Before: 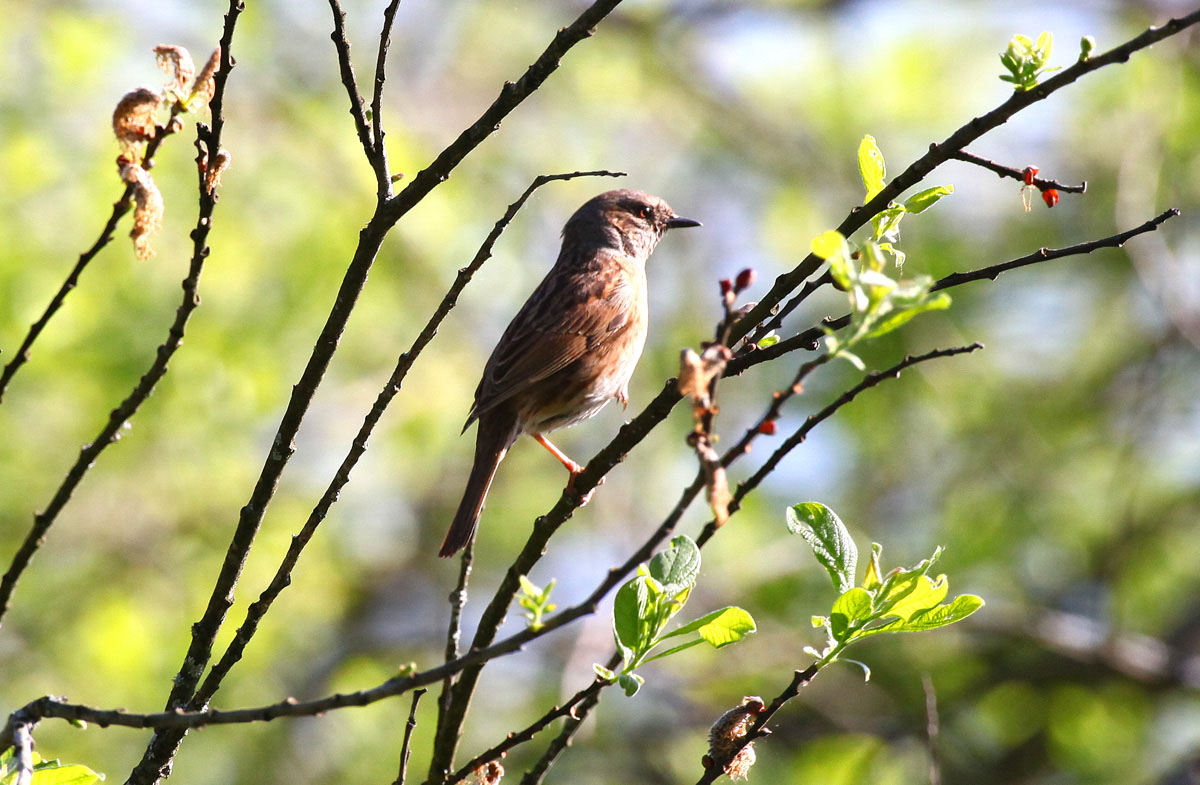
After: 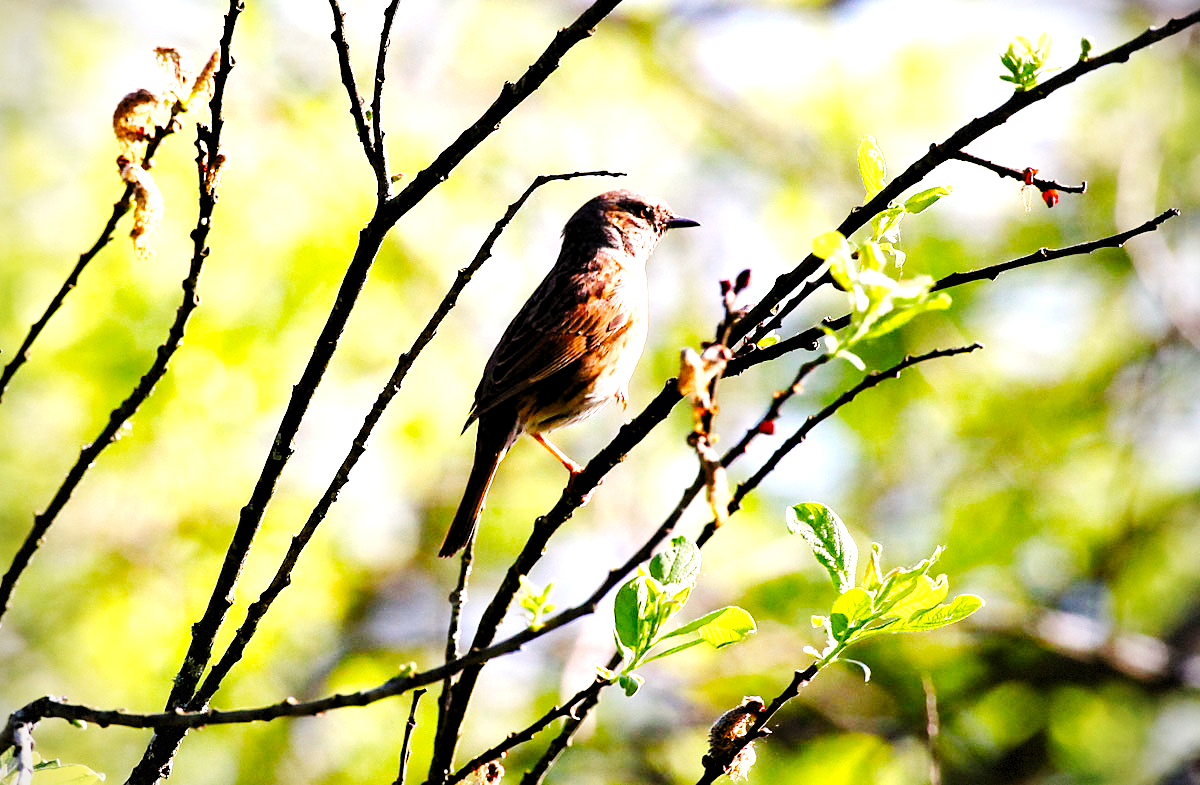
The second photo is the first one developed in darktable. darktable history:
base curve: curves: ch0 [(0, 0) (0.036, 0.025) (0.121, 0.166) (0.206, 0.329) (0.605, 0.79) (1, 1)], preserve colors none
sharpen: radius 1.593, amount 0.367, threshold 1.438
levels: levels [0.062, 0.494, 0.925]
vignetting: fall-off start 74.05%, fall-off radius 66.49%, dithering 8-bit output
color balance rgb: highlights gain › chroma 1.029%, highlights gain › hue 52.86°, global offset › luminance -0.285%, global offset › hue 262.95°, perceptual saturation grading › global saturation 34.616%, perceptual saturation grading › highlights -29.985%, perceptual saturation grading › shadows 34.839%, perceptual brilliance grading › mid-tones 9.203%, perceptual brilliance grading › shadows 14.812%, global vibrance 11.496%, contrast 5.089%
